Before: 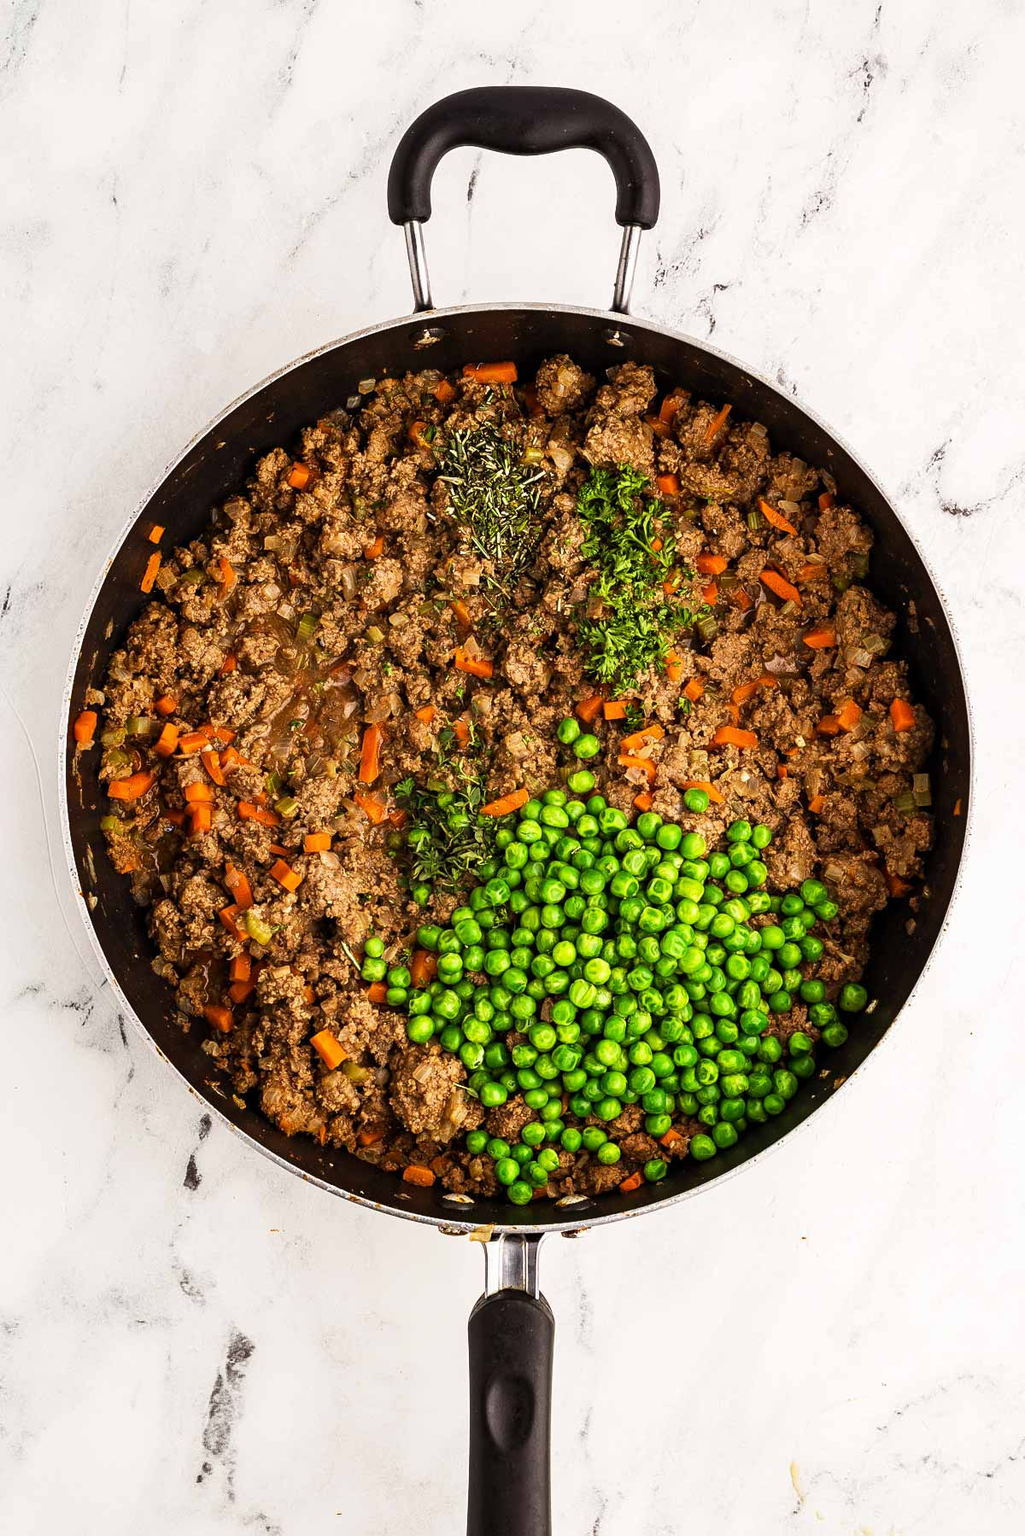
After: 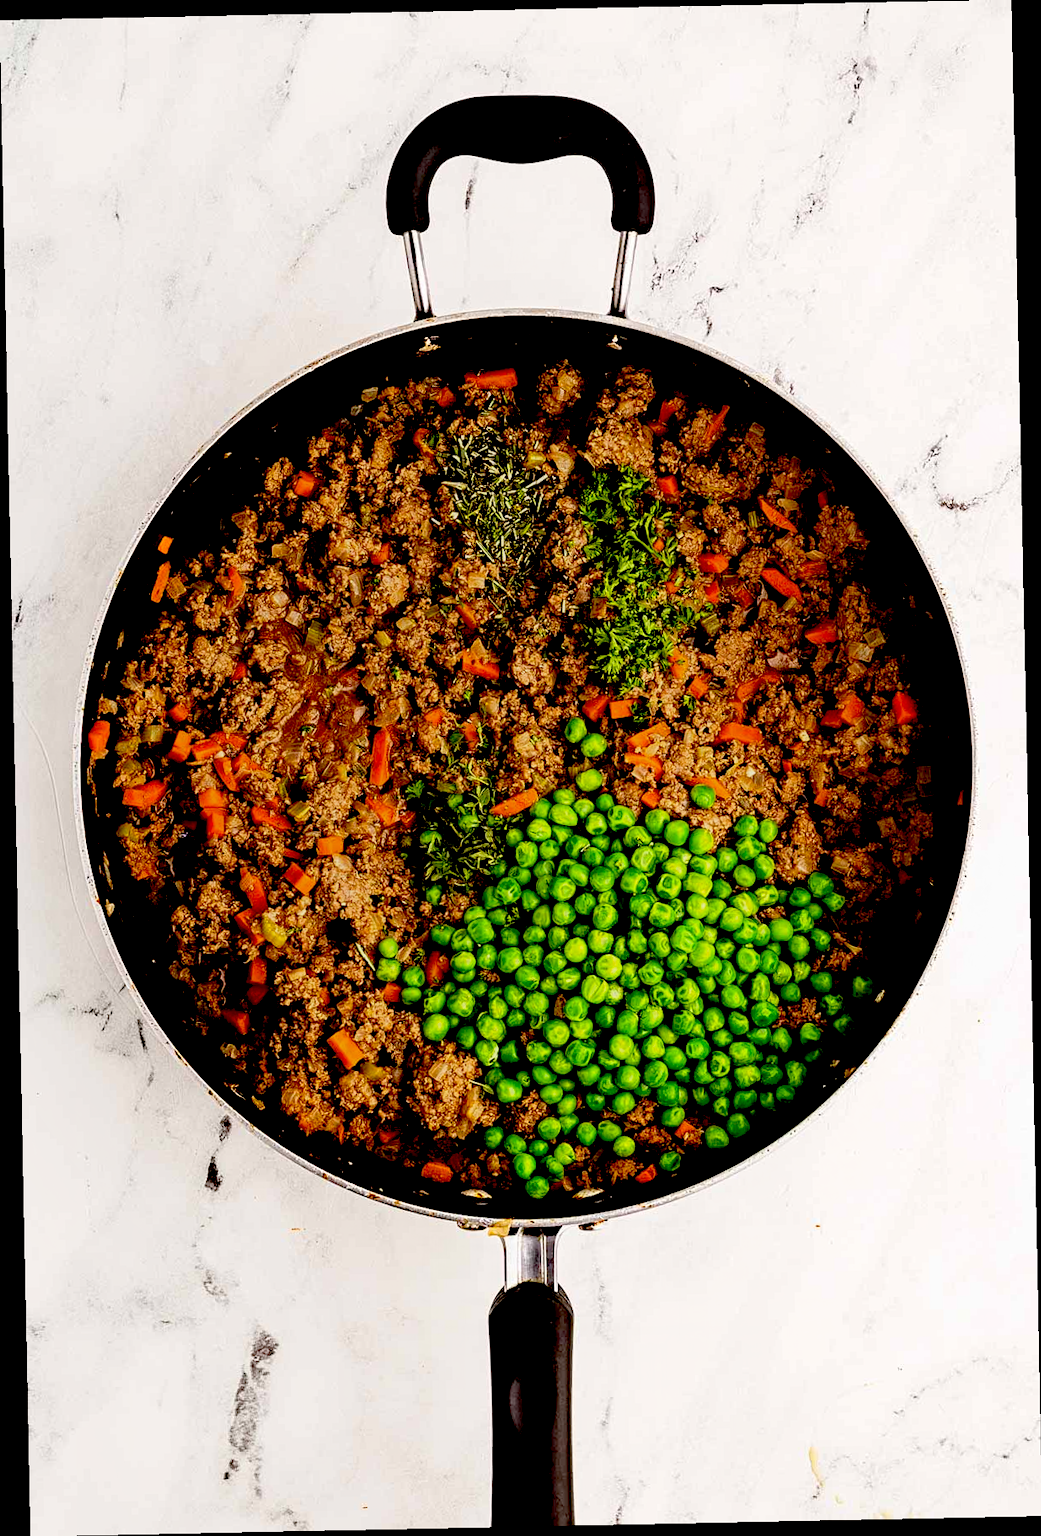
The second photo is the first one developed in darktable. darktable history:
rotate and perspective: rotation -1.17°, automatic cropping off
exposure: black level correction 0.056, compensate highlight preservation false
contrast equalizer: y [[0.439, 0.44, 0.442, 0.457, 0.493, 0.498], [0.5 ×6], [0.5 ×6], [0 ×6], [0 ×6]]
